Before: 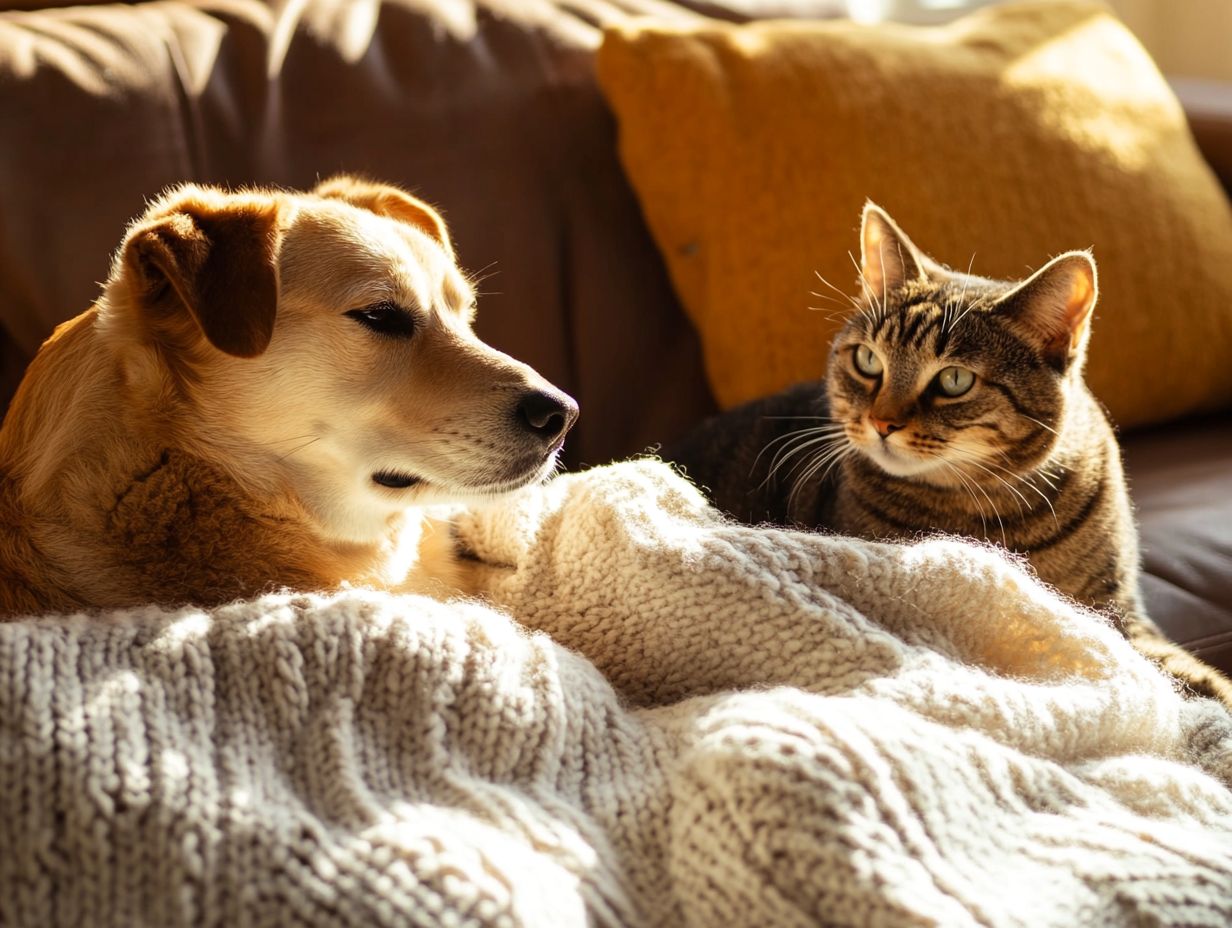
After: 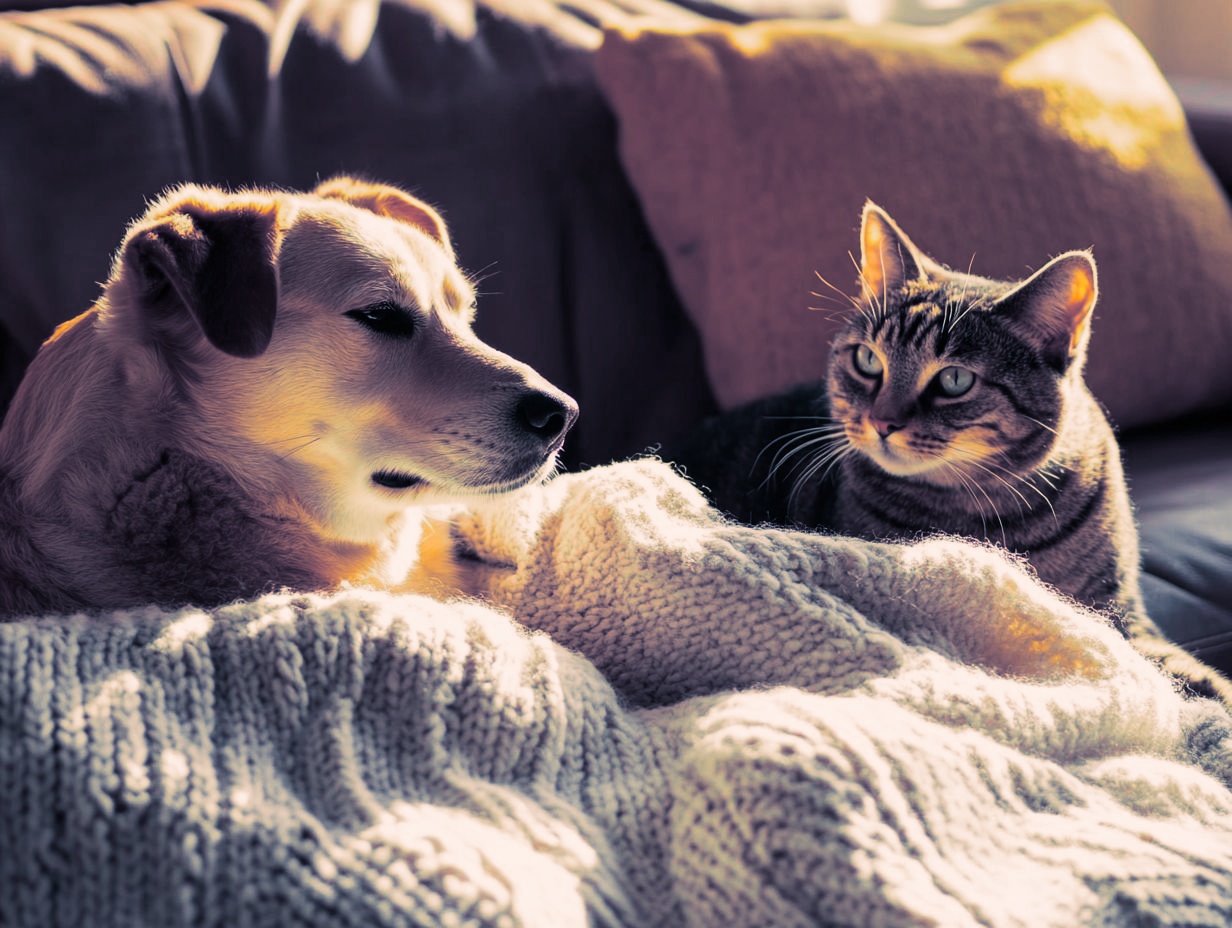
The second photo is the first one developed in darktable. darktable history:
split-toning: shadows › hue 226.8°, shadows › saturation 0.56, highlights › hue 28.8°, balance -40, compress 0%
tone curve: curves: ch0 [(0, 0) (0.087, 0.054) (0.281, 0.245) (0.532, 0.514) (0.835, 0.818) (0.994, 0.955)]; ch1 [(0, 0) (0.27, 0.195) (0.406, 0.435) (0.452, 0.474) (0.495, 0.5) (0.514, 0.508) (0.537, 0.556) (0.654, 0.689) (1, 1)]; ch2 [(0, 0) (0.269, 0.299) (0.459, 0.441) (0.498, 0.499) (0.523, 0.52) (0.551, 0.549) (0.633, 0.625) (0.659, 0.681) (0.718, 0.764) (1, 1)], color space Lab, independent channels, preserve colors none
shadows and highlights: shadows 25, highlights -25
